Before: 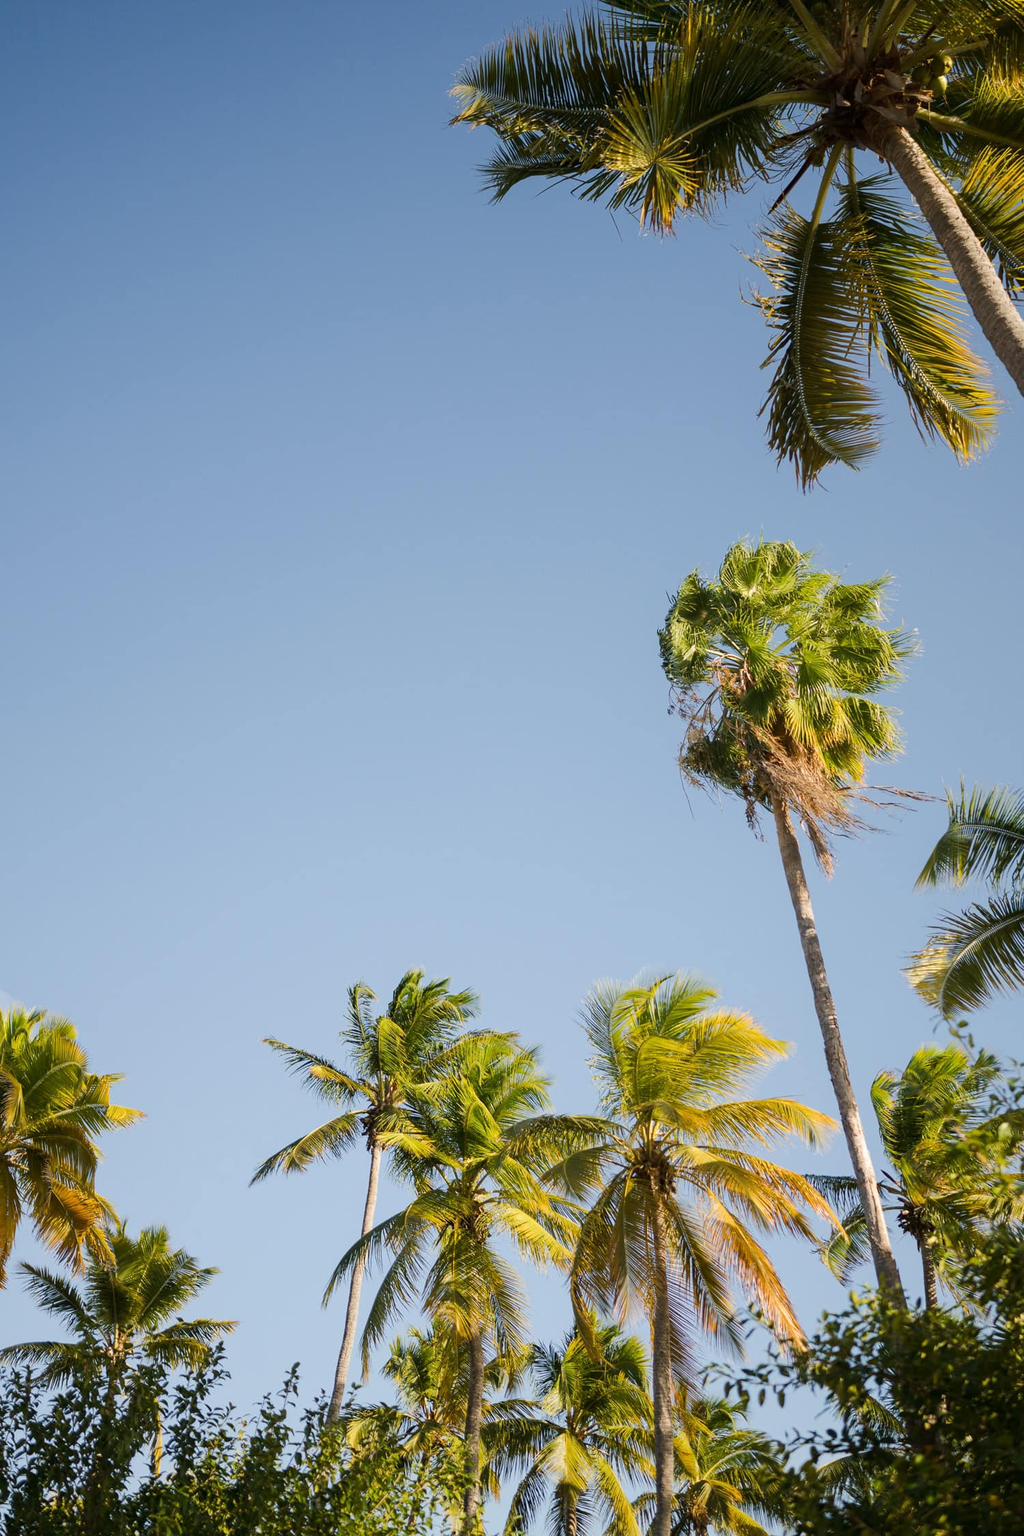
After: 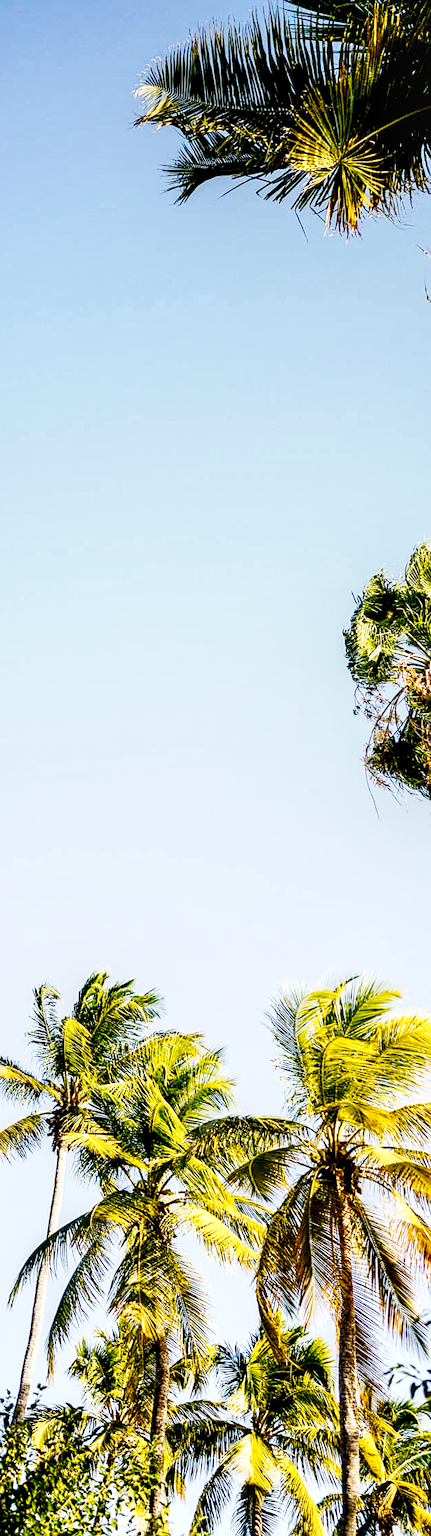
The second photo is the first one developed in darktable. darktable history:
sharpen: on, module defaults
local contrast: highlights 60%, shadows 61%, detail 160%
tone curve: curves: ch0 [(0, 0.022) (0.114, 0.083) (0.281, 0.315) (0.447, 0.557) (0.588, 0.711) (0.786, 0.839) (0.999, 0.949)]; ch1 [(0, 0) (0.389, 0.352) (0.458, 0.433) (0.486, 0.474) (0.509, 0.505) (0.535, 0.53) (0.555, 0.557) (0.586, 0.622) (0.677, 0.724) (1, 1)]; ch2 [(0, 0) (0.369, 0.388) (0.449, 0.431) (0.501, 0.5) (0.528, 0.52) (0.561, 0.59) (0.697, 0.721) (1, 1)], preserve colors none
crop: left 30.779%, right 27.086%
tone equalizer: -8 EV -0.746 EV, -7 EV -0.705 EV, -6 EV -0.593 EV, -5 EV -0.39 EV, -3 EV 0.401 EV, -2 EV 0.6 EV, -1 EV 0.68 EV, +0 EV 0.747 EV, edges refinement/feathering 500, mask exposure compensation -1.57 EV, preserve details no
color balance rgb: global offset › chroma 0.063%, global offset › hue 253.35°, linear chroma grading › shadows -8.013%, linear chroma grading › global chroma 9.987%, perceptual saturation grading › global saturation 20%, perceptual saturation grading › highlights -25.473%, perceptual saturation grading › shadows 24.087%, perceptual brilliance grading › global brilliance 9.368%, global vibrance 24.953%
base curve: curves: ch0 [(0.017, 0) (0.425, 0.441) (0.844, 0.933) (1, 1)], preserve colors none
